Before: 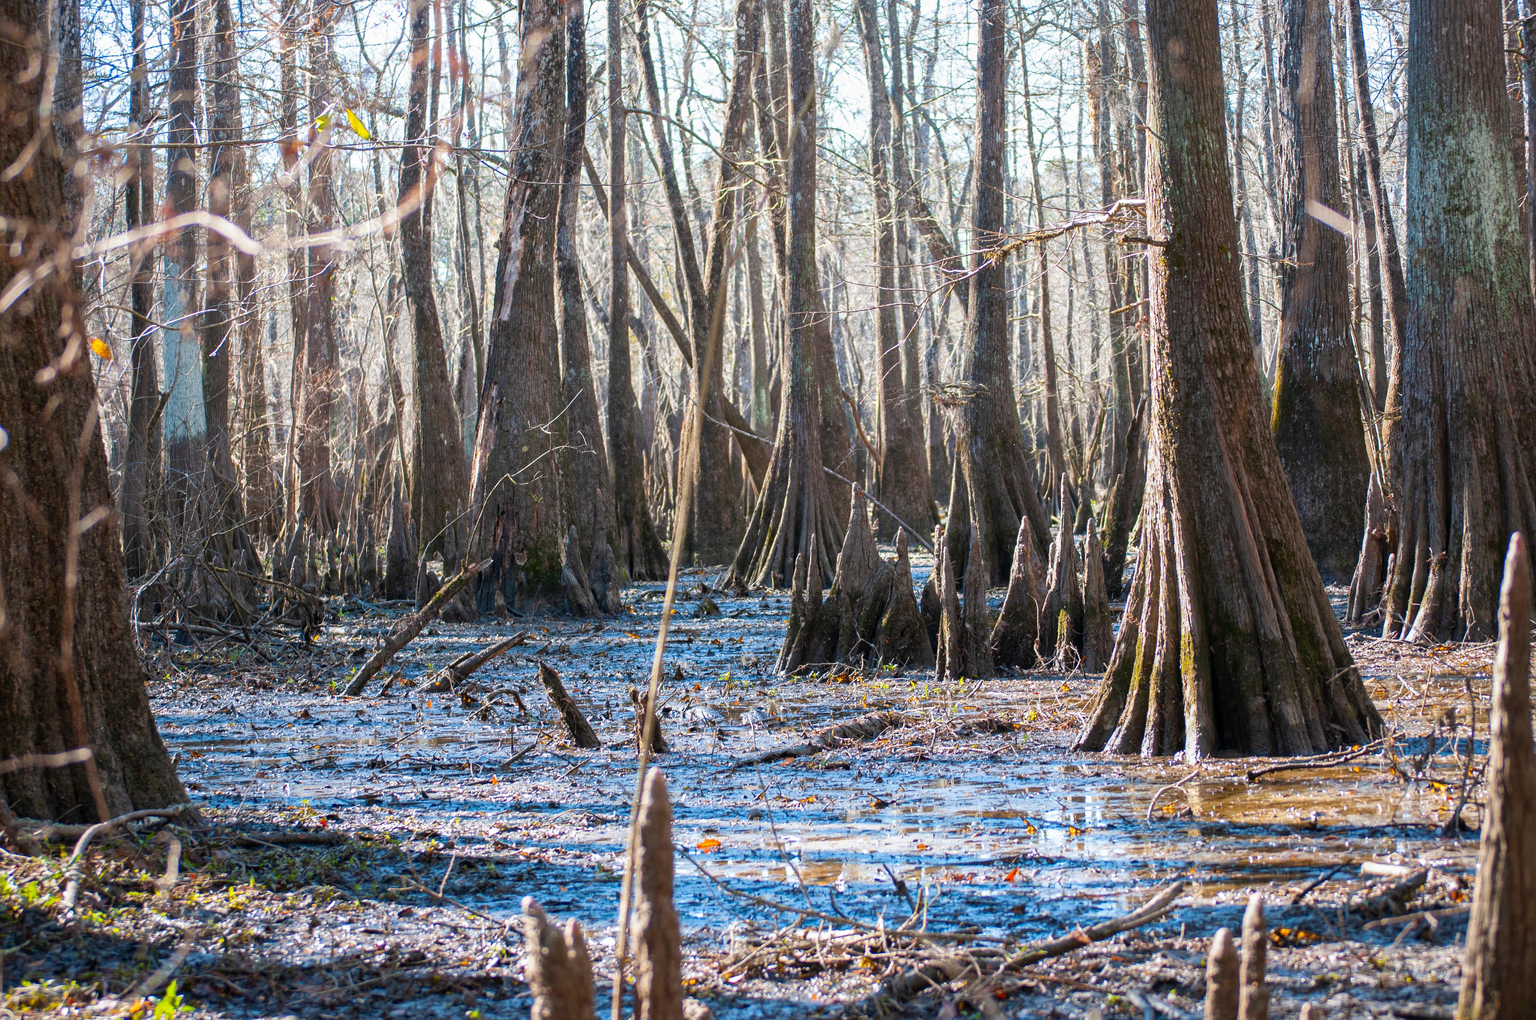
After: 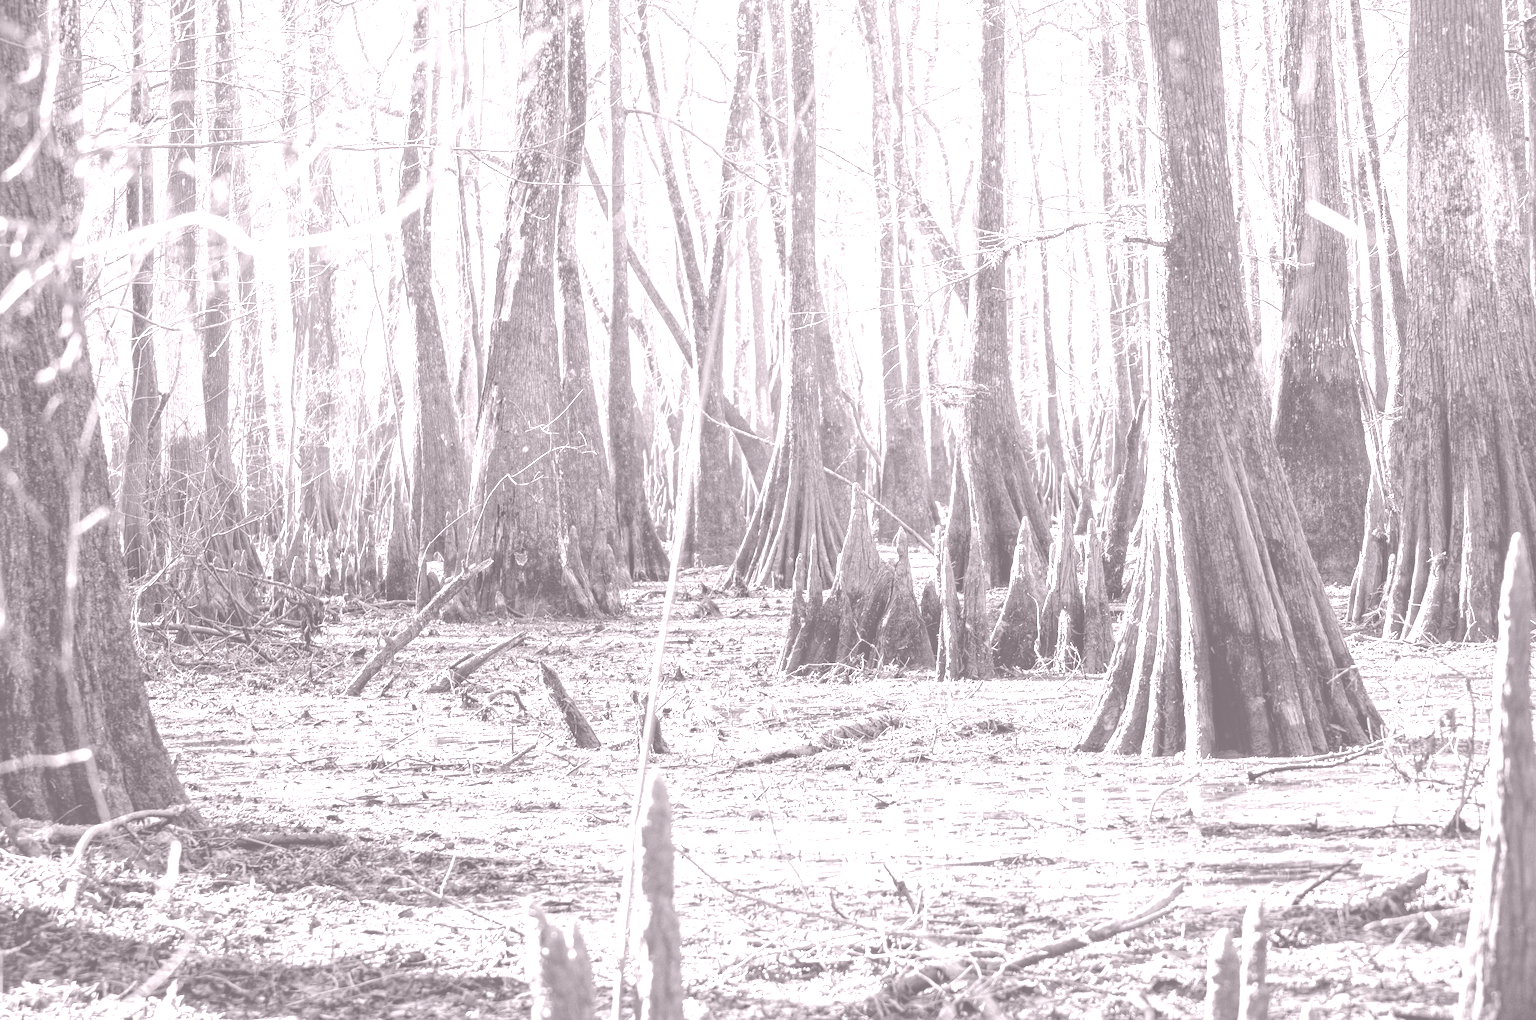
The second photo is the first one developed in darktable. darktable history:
local contrast: on, module defaults
color correction: highlights a* -0.137, highlights b* 0.137
colorize: hue 25.2°, saturation 83%, source mix 82%, lightness 79%, version 1
